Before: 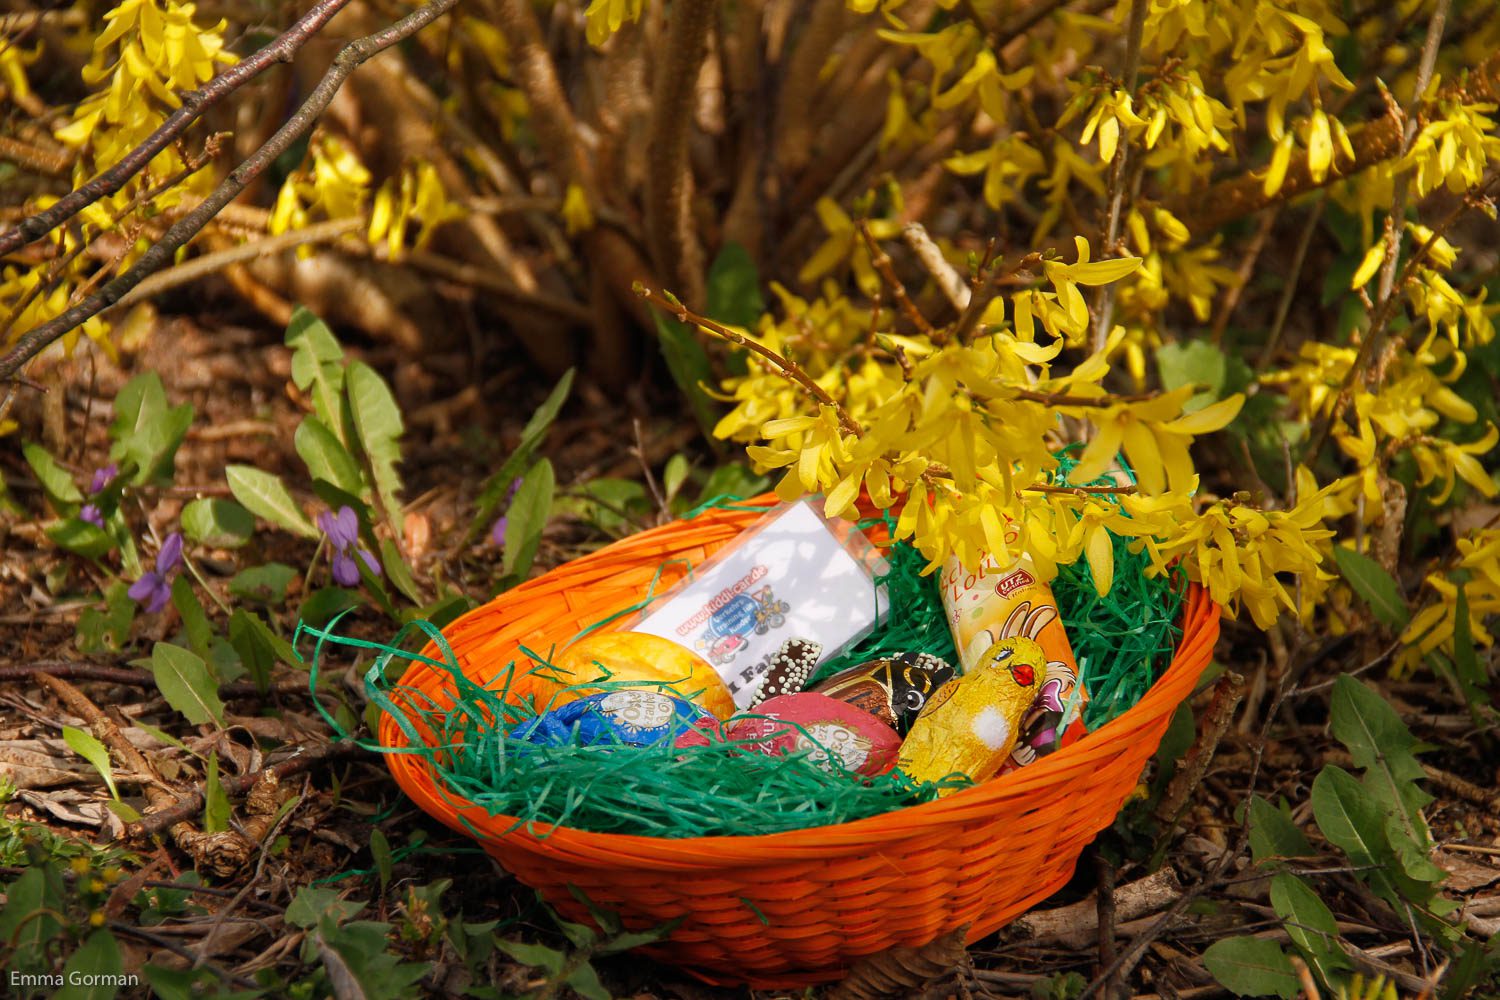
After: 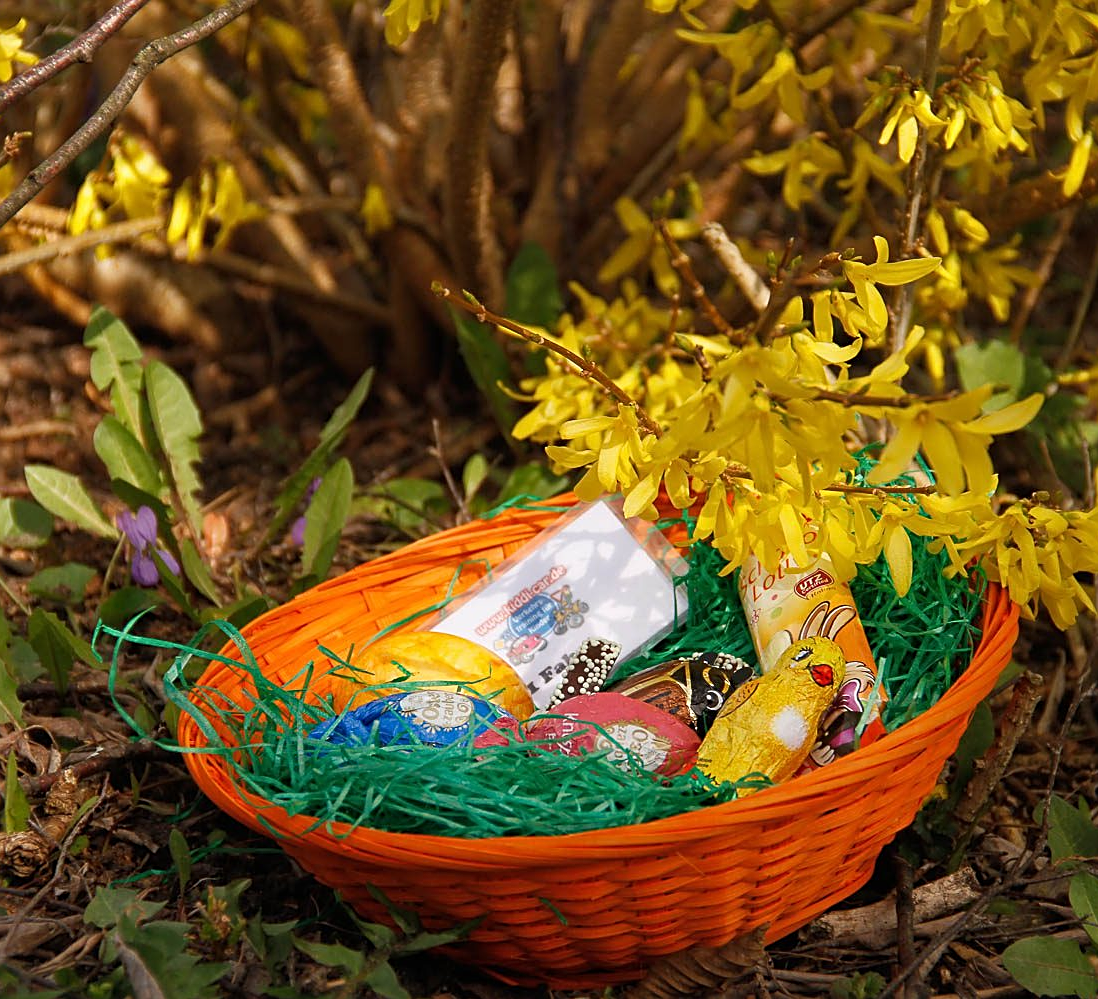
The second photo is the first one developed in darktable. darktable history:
crop: left 13.443%, right 13.31%
sharpen: on, module defaults
